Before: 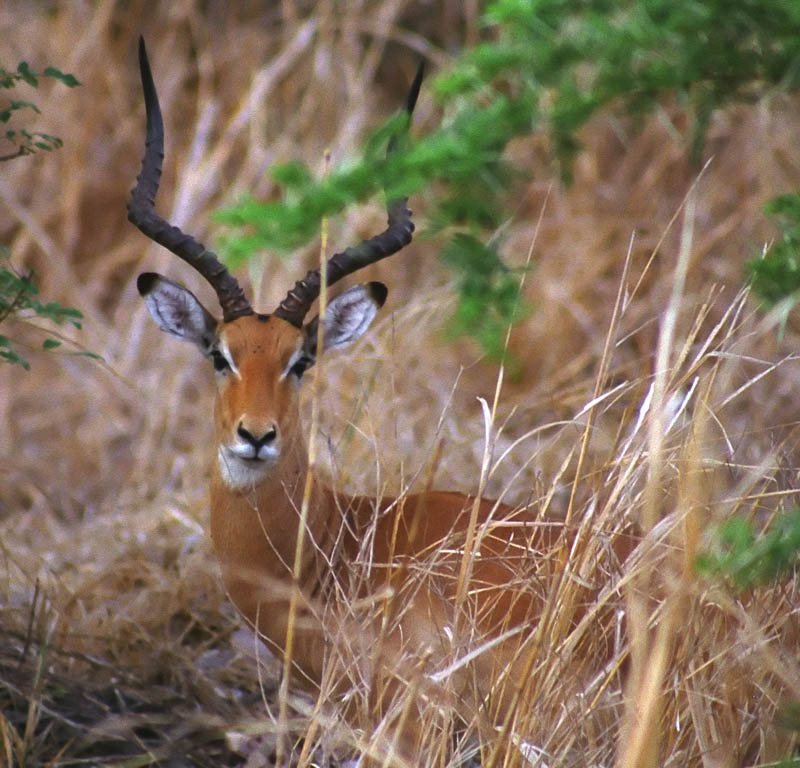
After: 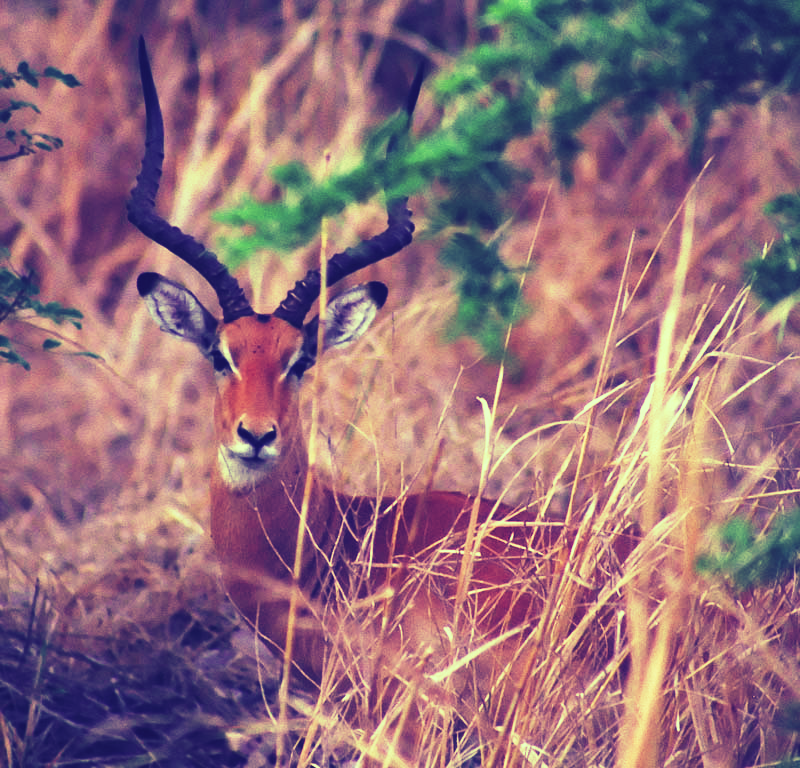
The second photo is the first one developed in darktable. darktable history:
tone curve: curves: ch0 [(0, 0) (0.003, 0.06) (0.011, 0.059) (0.025, 0.065) (0.044, 0.076) (0.069, 0.088) (0.1, 0.102) (0.136, 0.116) (0.177, 0.137) (0.224, 0.169) (0.277, 0.214) (0.335, 0.271) (0.399, 0.356) (0.468, 0.459) (0.543, 0.579) (0.623, 0.705) (0.709, 0.823) (0.801, 0.918) (0.898, 0.963) (1, 1)], preserve colors none
color look up table: target L [80.55, 79.04, 68.14, 71.91, 84.09, 83.59, 72.46, 67.28, 64.14, 59.67, 50.25, 34.65, 22.67, 14.73, 200.64, 96.01, 83.16, 81.95, 67.21, 71.62, 51.2, 50.34, 57.94, 57.8, 49.13, 47.72, 37, 38.11, 12.45, 5.68, 68.9, 72.44, 59.1, 54.68, 50.8, 53.74, 50.31, 44.94, 33.23, 27.41, 20.37, 19.85, 15.59, 95.37, 75.59, 73.85, 56.43, 54.85, 51.3], target a [-0.574, -8.497, -36.26, -49.79, -23.29, -25.39, -48.77, -43.84, 4.624, -17.69, -26.92, -0.912, 2.198, 25.2, 0, -46.59, -27.01, -3.488, 11.61, 5.564, 47.8, 45.2, 30.14, 28.9, 51.79, 42.42, 8.99, 43.23, 44.15, 42.95, 24.62, 8.808, 34.35, 56.15, 52.71, -9.33, 52.35, 30.11, 26.95, 39.57, 32.08, 48.03, 47.74, -38.7, -50.39, -40.27, -26.71, -4.744, -17.82], target b [37.45, 17.85, 4.88, 26.81, 47.94, 56.3, 24.66, 32.6, 29.33, 17.03, 12.74, -18.66, -24.76, -42.35, 0, 44.82, 54.36, 38.89, 16.56, 17.98, -7.257, 12.82, 10.89, 26.49, 13.36, 8.9, -2.96, -13.8, -43.74, -51.9, 3.874, 8.548, -8.892, -18.13, -19.89, -20.9, -6.394, -21.24, -52.96, -39.26, -47.37, -57.75, -50.45, 46.44, 15.38, 10.2, 3.599, -3.427, -9.338], num patches 49
